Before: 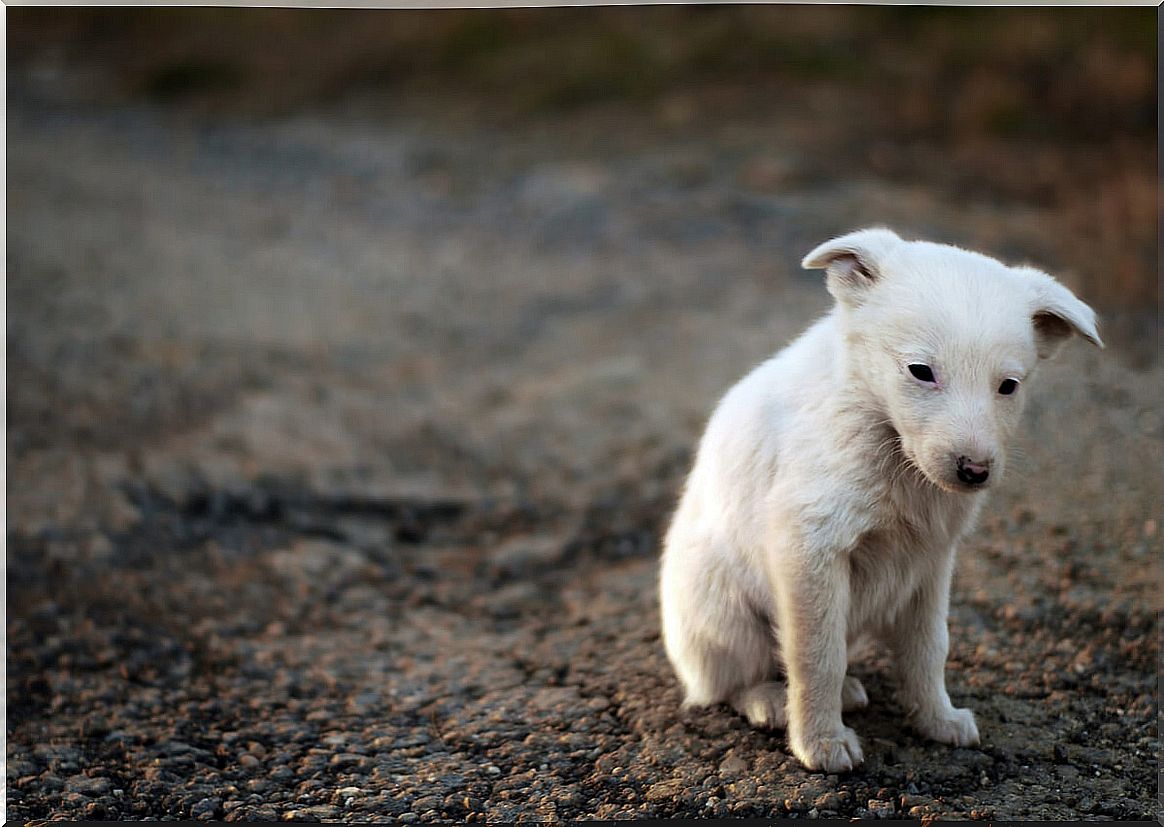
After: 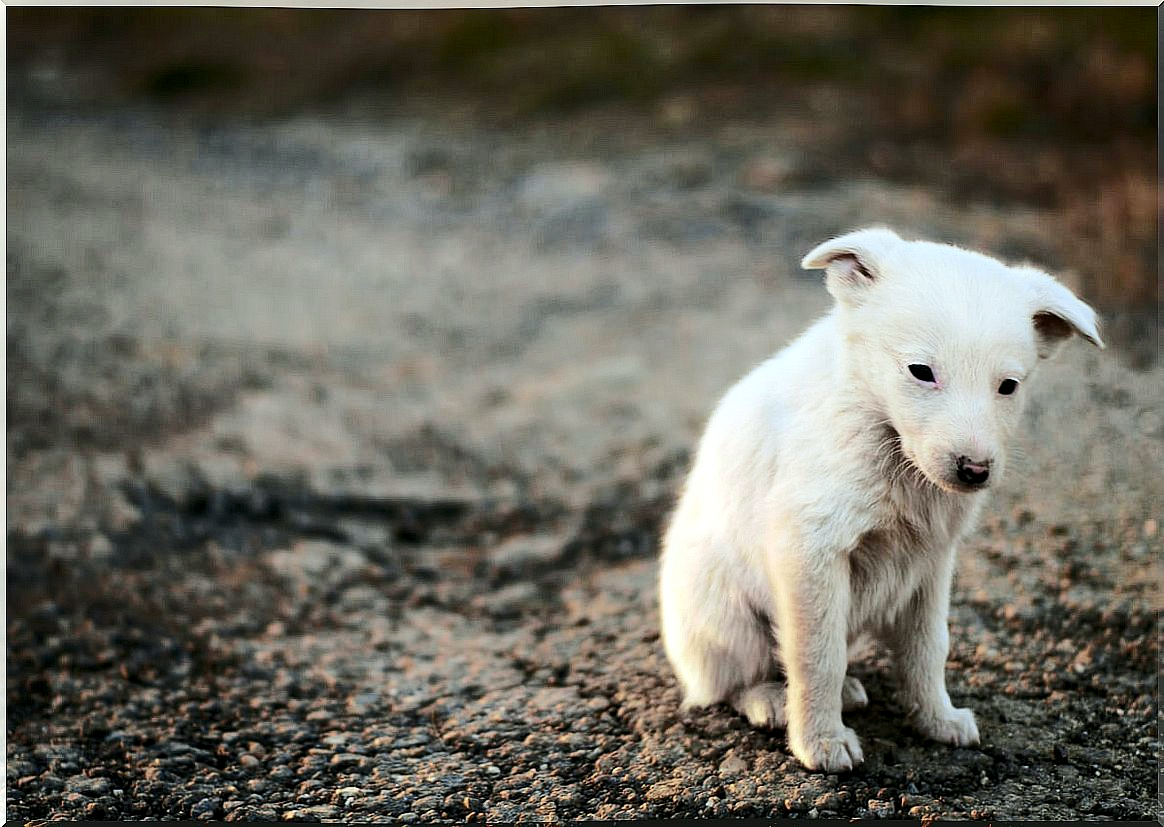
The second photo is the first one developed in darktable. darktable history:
local contrast: highlights 100%, shadows 100%, detail 120%, midtone range 0.2
tone curve: curves: ch0 [(0, 0) (0.21, 0.21) (0.43, 0.586) (0.65, 0.793) (1, 1)]; ch1 [(0, 0) (0.382, 0.447) (0.492, 0.484) (0.544, 0.547) (0.583, 0.578) (0.599, 0.595) (0.67, 0.673) (1, 1)]; ch2 [(0, 0) (0.411, 0.382) (0.492, 0.5) (0.531, 0.534) (0.56, 0.573) (0.599, 0.602) (0.696, 0.693) (1, 1)], color space Lab, independent channels, preserve colors none
